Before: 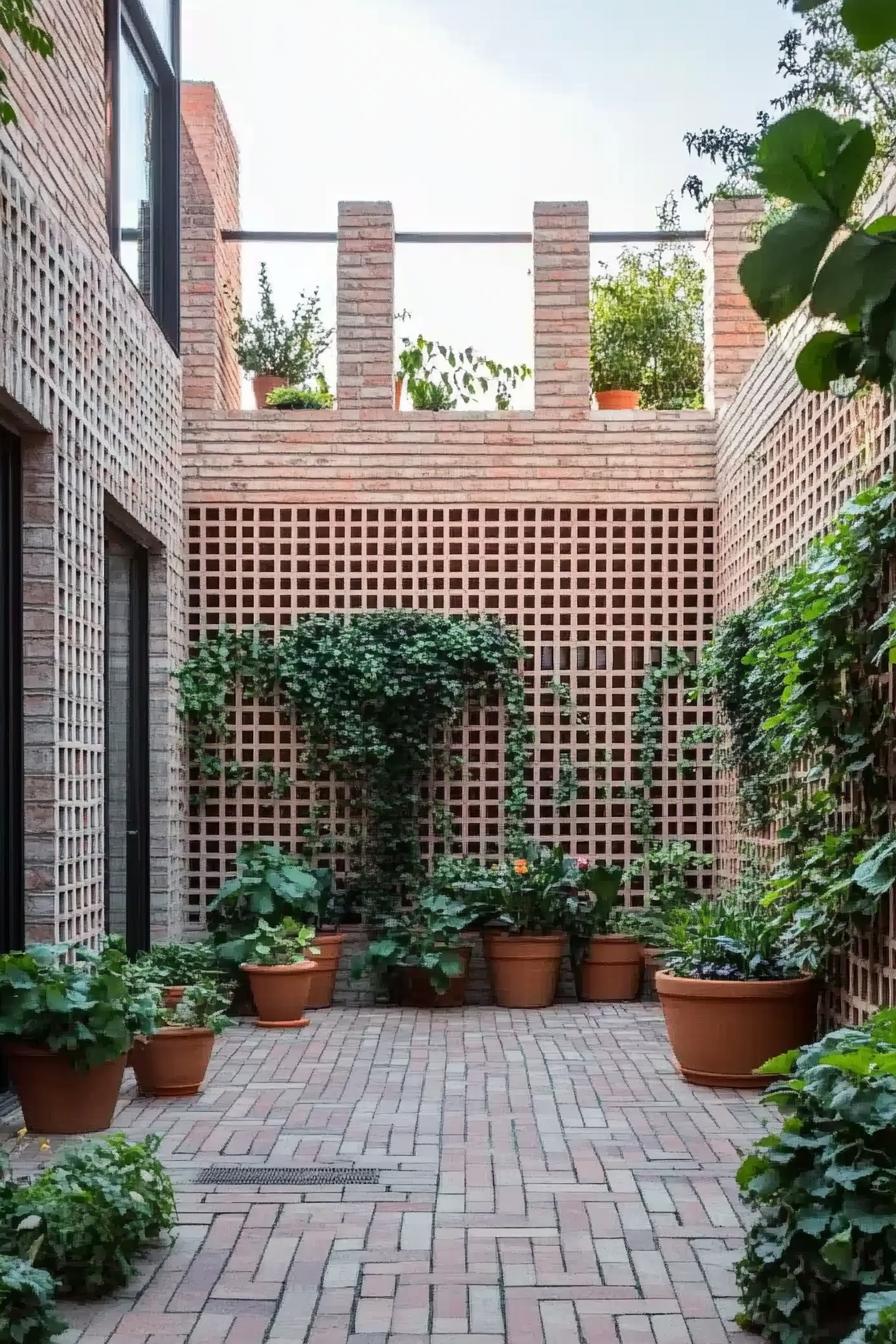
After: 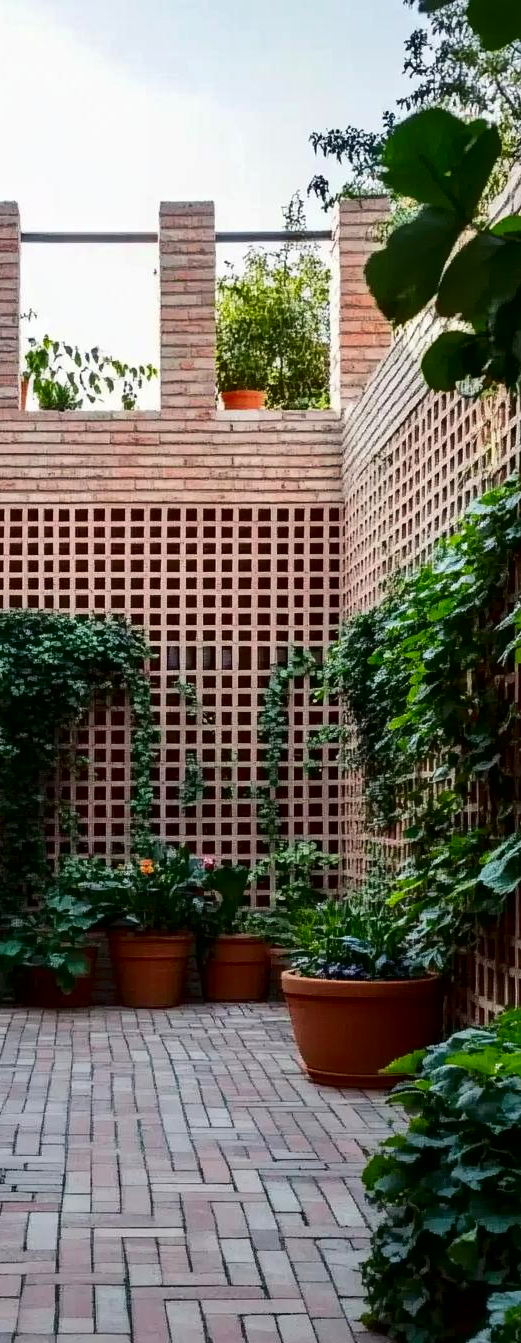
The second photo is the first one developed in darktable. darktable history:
contrast brightness saturation: contrast 0.133, brightness -0.222, saturation 0.144
crop: left 41.752%
